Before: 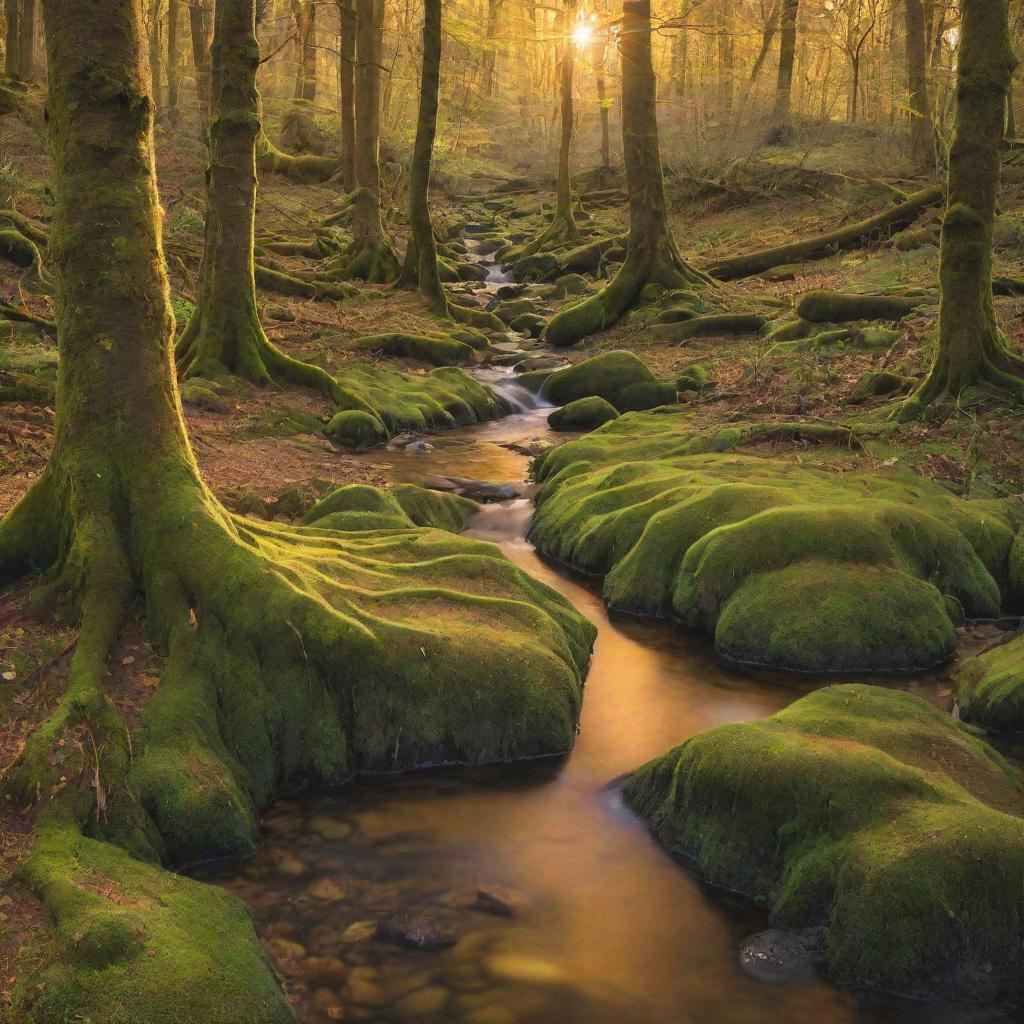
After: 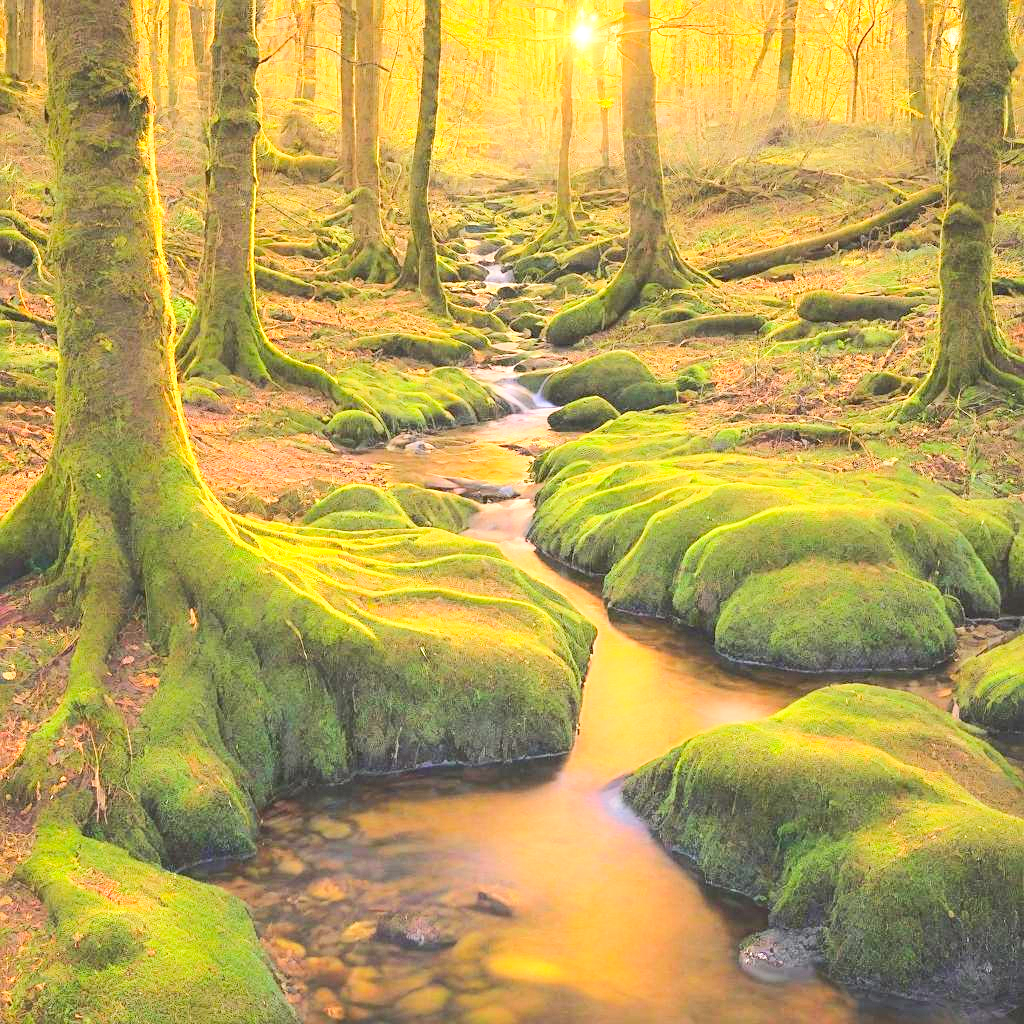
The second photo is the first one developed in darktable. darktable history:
exposure: black level correction 0.001, exposure 0.955 EV, compensate highlight preservation false
contrast brightness saturation: brightness 0.09, saturation 0.192
base curve: curves: ch0 [(0, 0.007) (0.028, 0.063) (0.121, 0.311) (0.46, 0.743) (0.859, 0.957) (1, 1)]
sharpen: radius 2.206, amount 0.387, threshold 0.088
